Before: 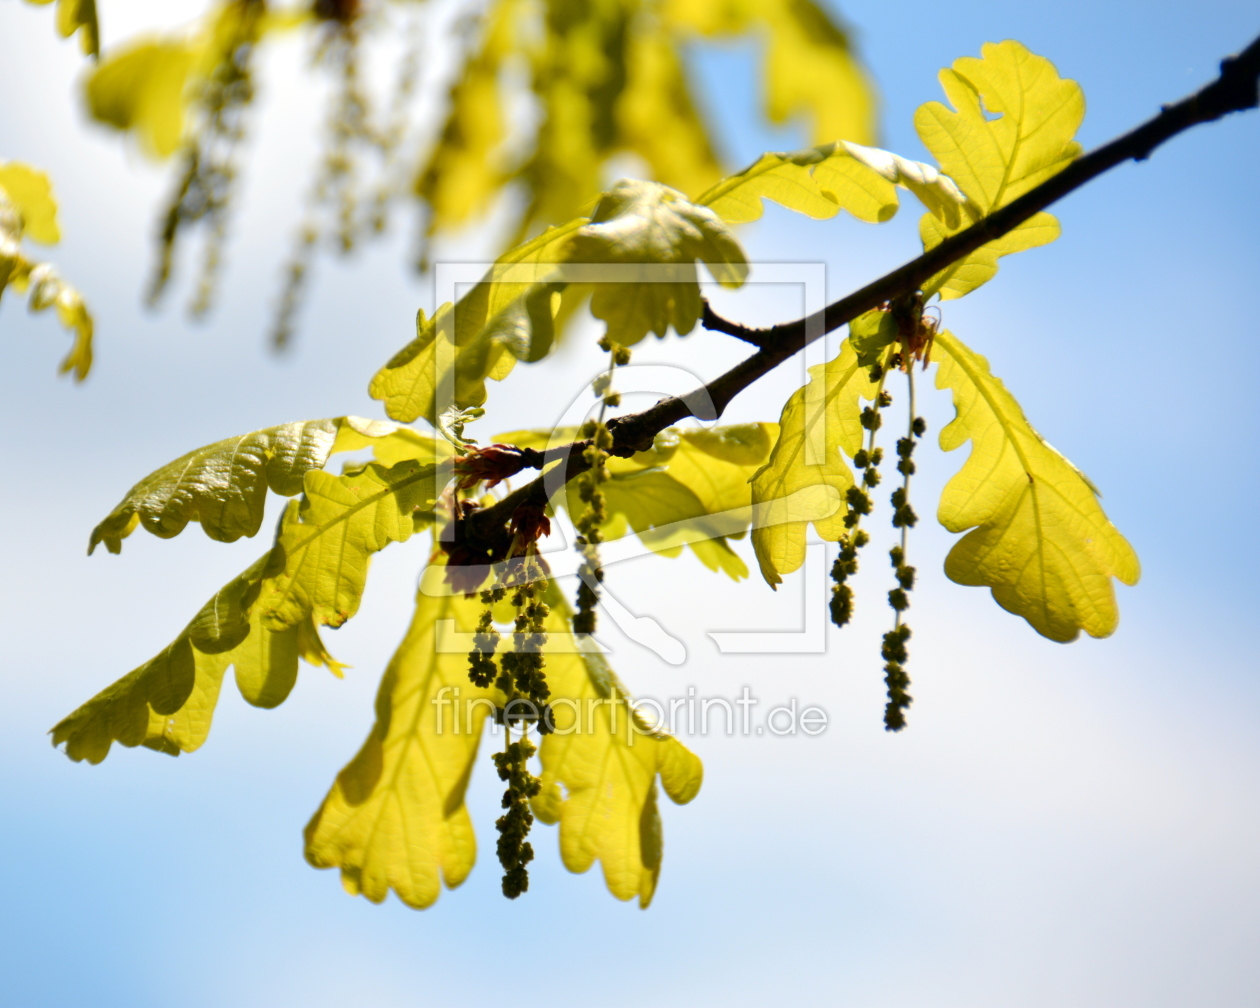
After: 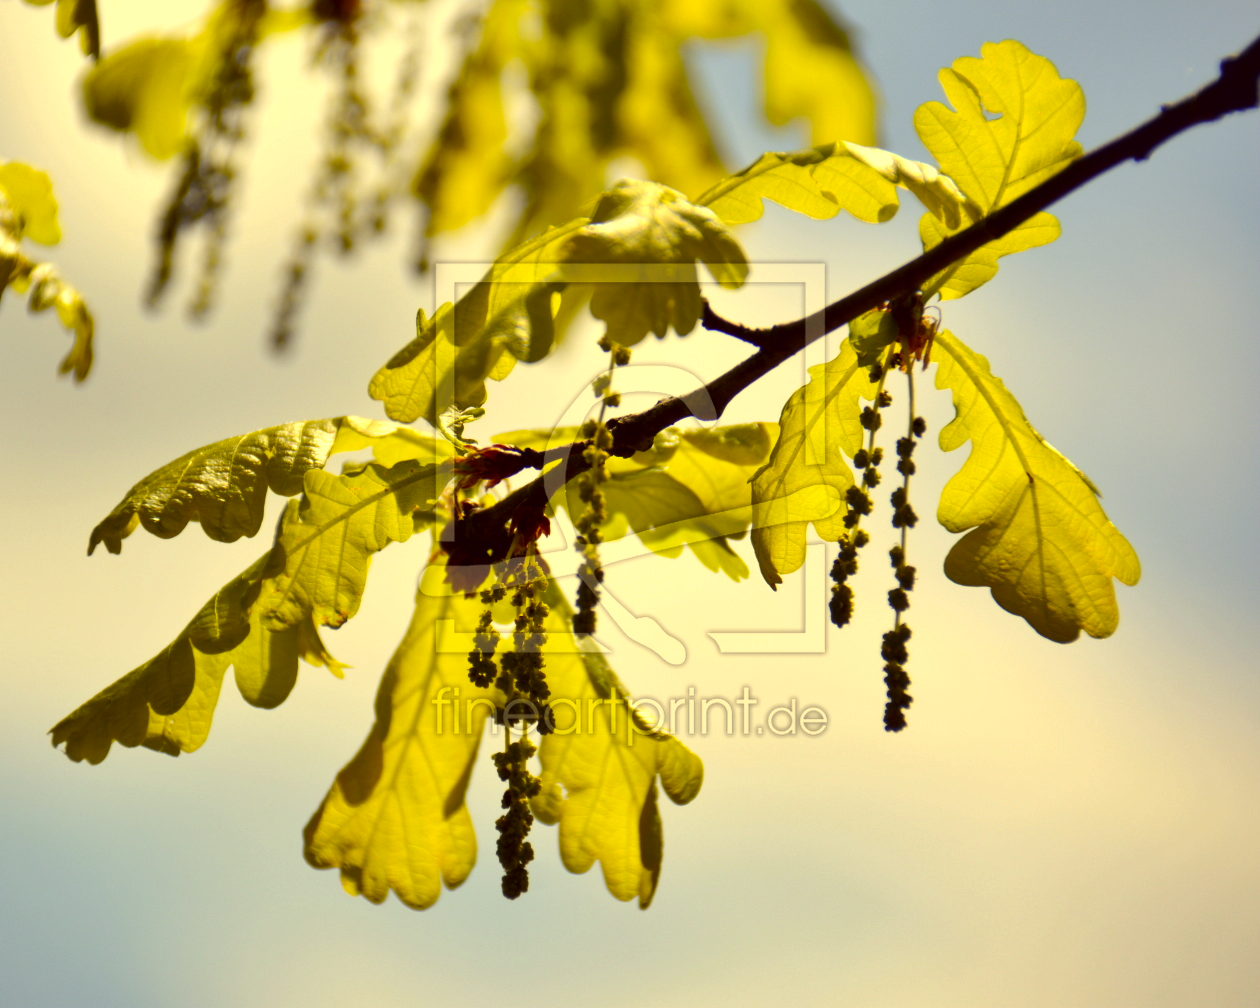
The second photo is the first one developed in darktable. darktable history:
color correction: highlights a* -0.482, highlights b* 40, shadows a* 9.8, shadows b* -0.161
shadows and highlights: white point adjustment 1, soften with gaussian
